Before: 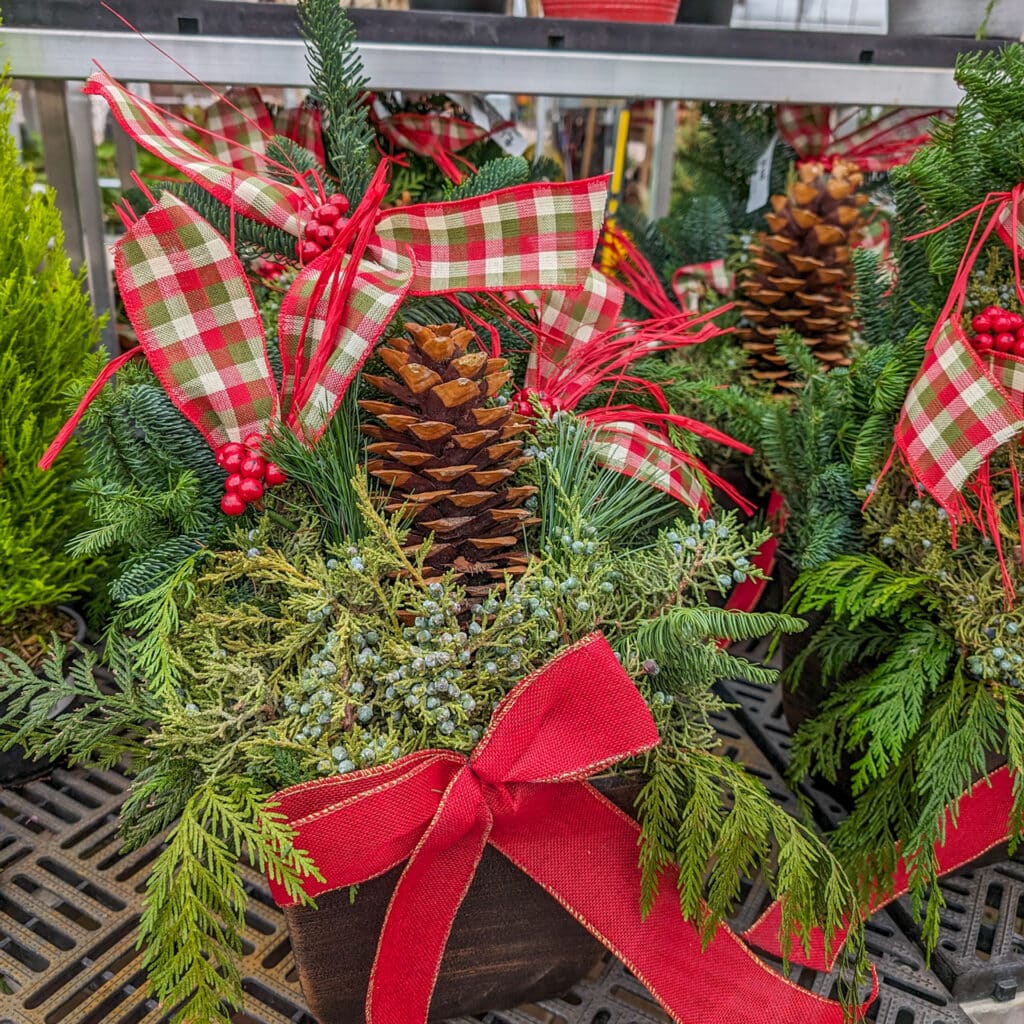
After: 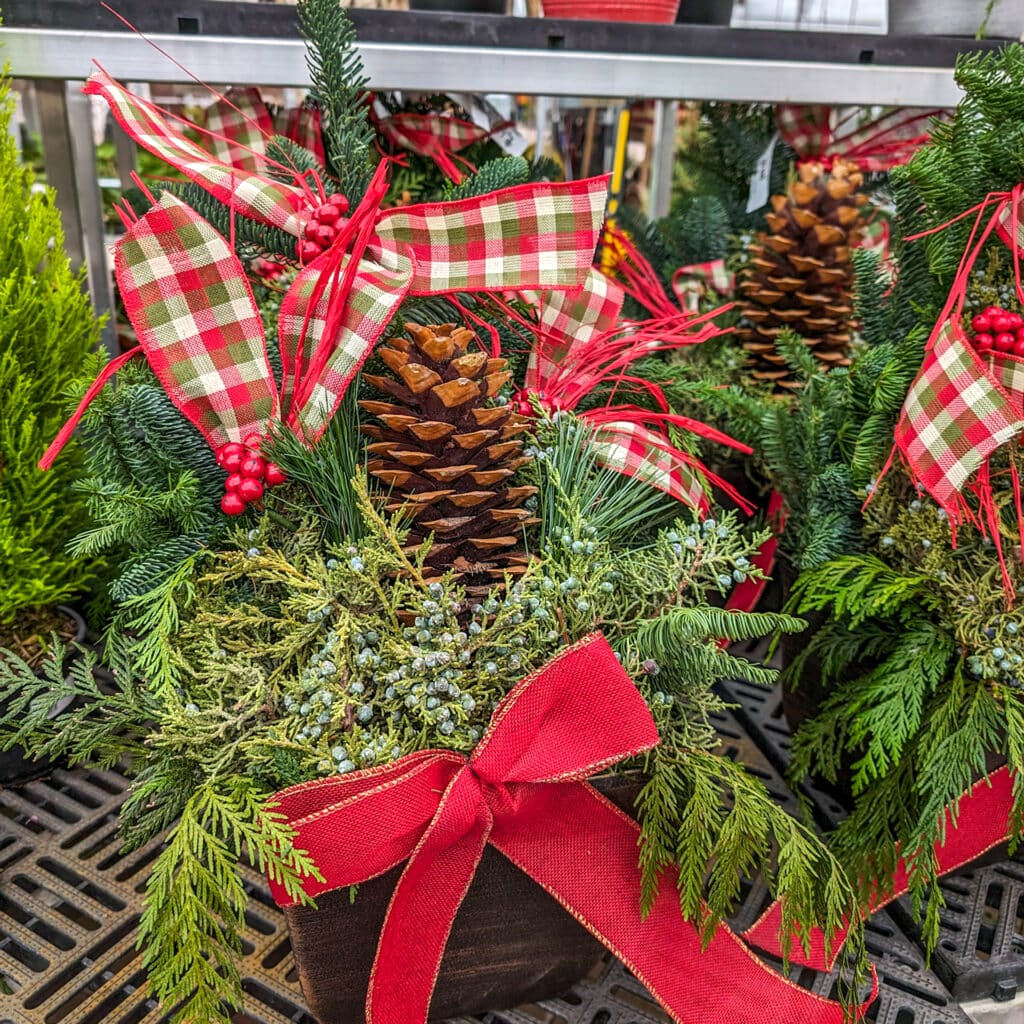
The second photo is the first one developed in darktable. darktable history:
tone equalizer: -8 EV -0.391 EV, -7 EV -0.41 EV, -6 EV -0.31 EV, -5 EV -0.258 EV, -3 EV 0.22 EV, -2 EV 0.305 EV, -1 EV 0.392 EV, +0 EV 0.407 EV, edges refinement/feathering 500, mask exposure compensation -1.57 EV, preserve details no
